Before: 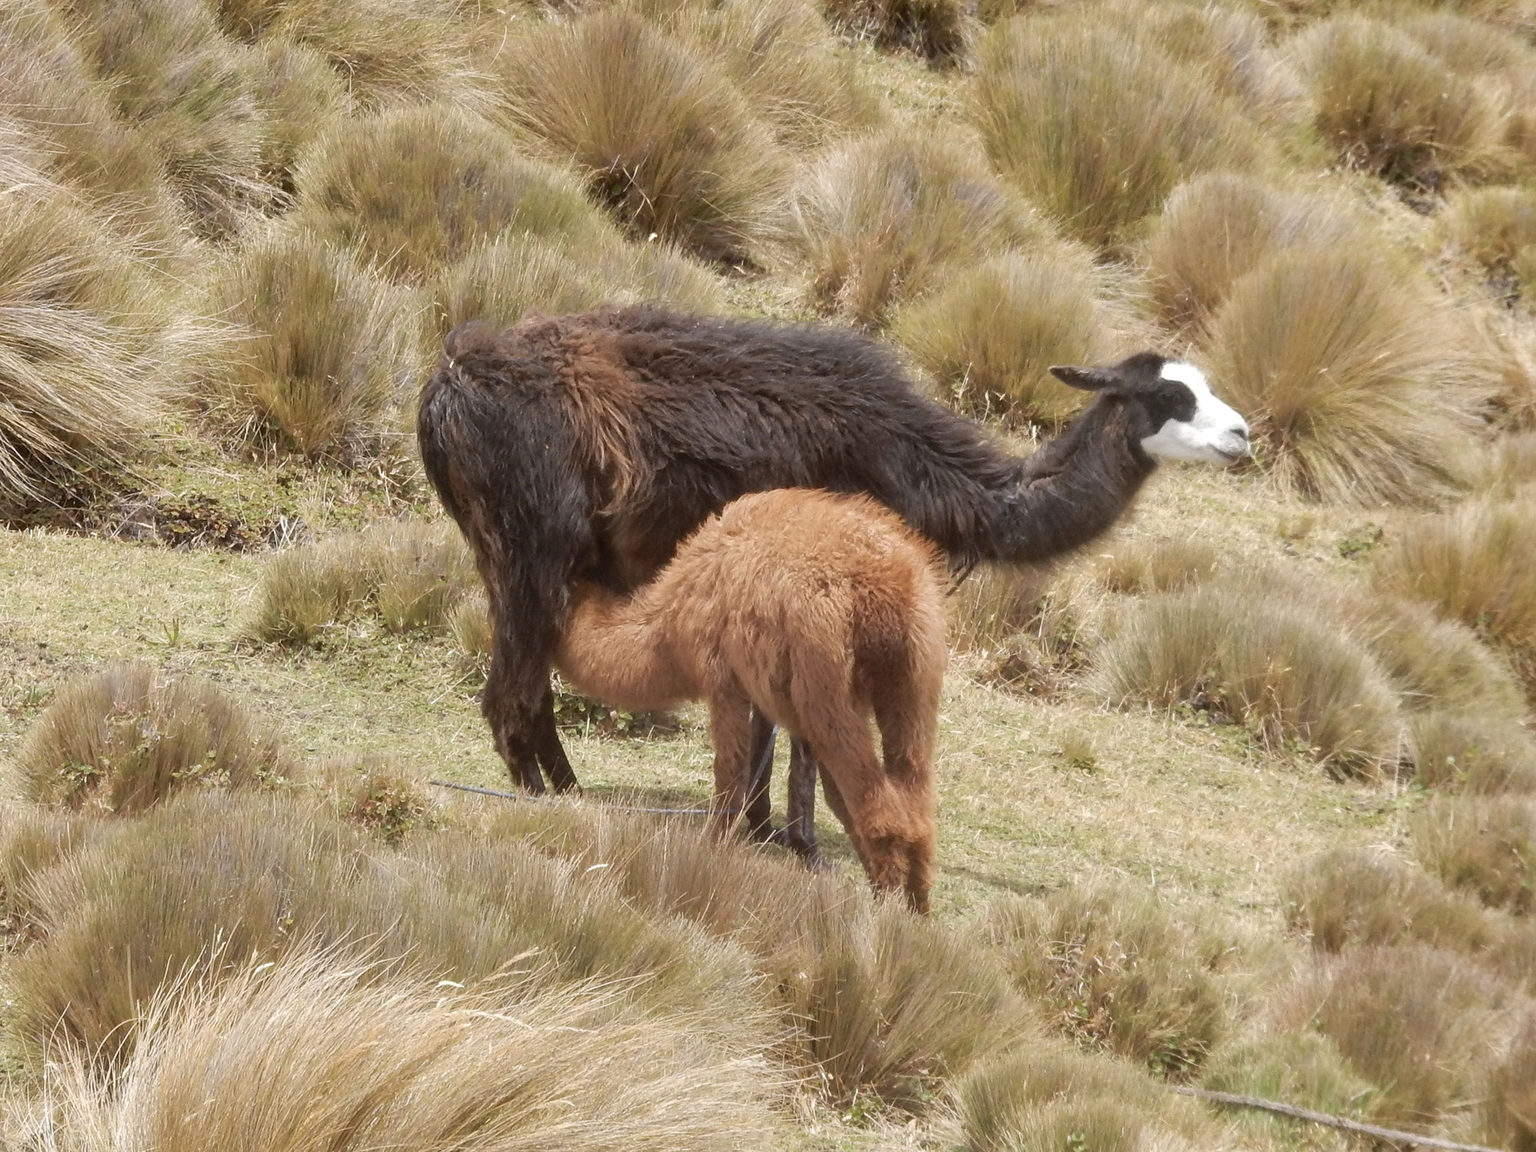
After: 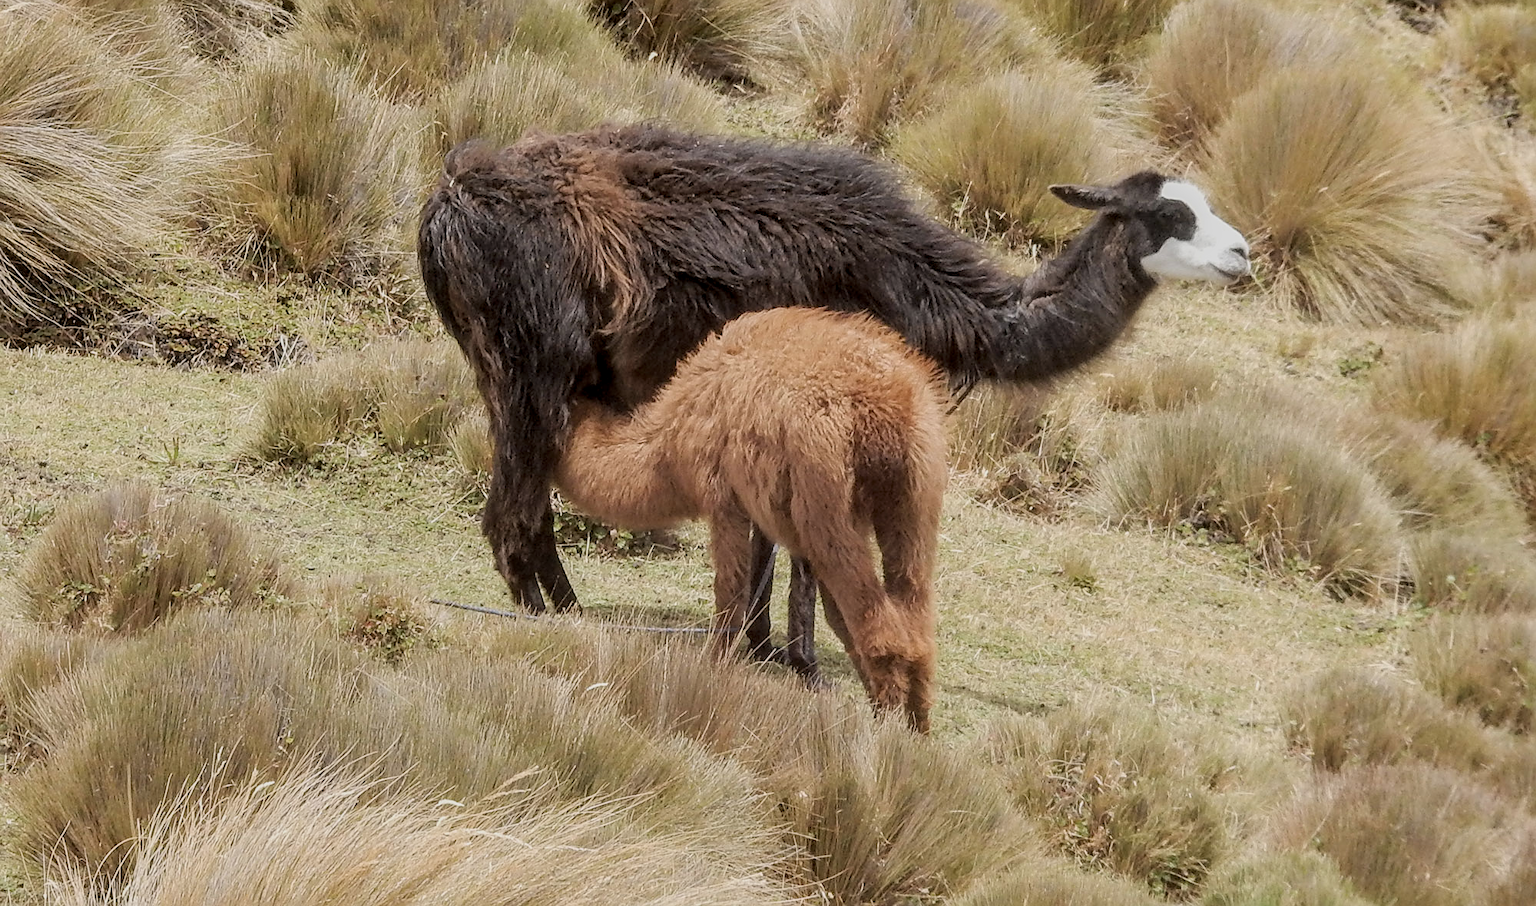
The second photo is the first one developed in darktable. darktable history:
sharpen: amount 0.55
local contrast: on, module defaults
filmic rgb: black relative exposure -7.48 EV, white relative exposure 4.83 EV, hardness 3.4, color science v6 (2022)
crop and rotate: top 15.774%, bottom 5.506%
